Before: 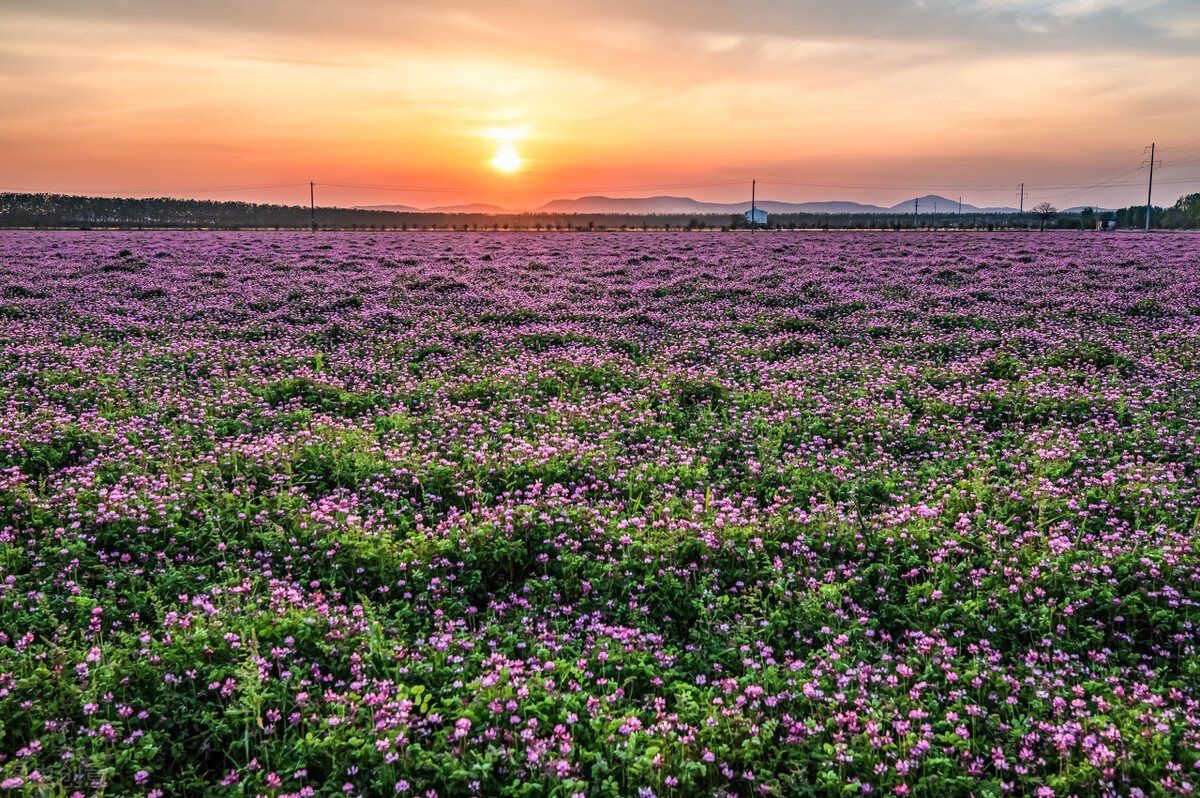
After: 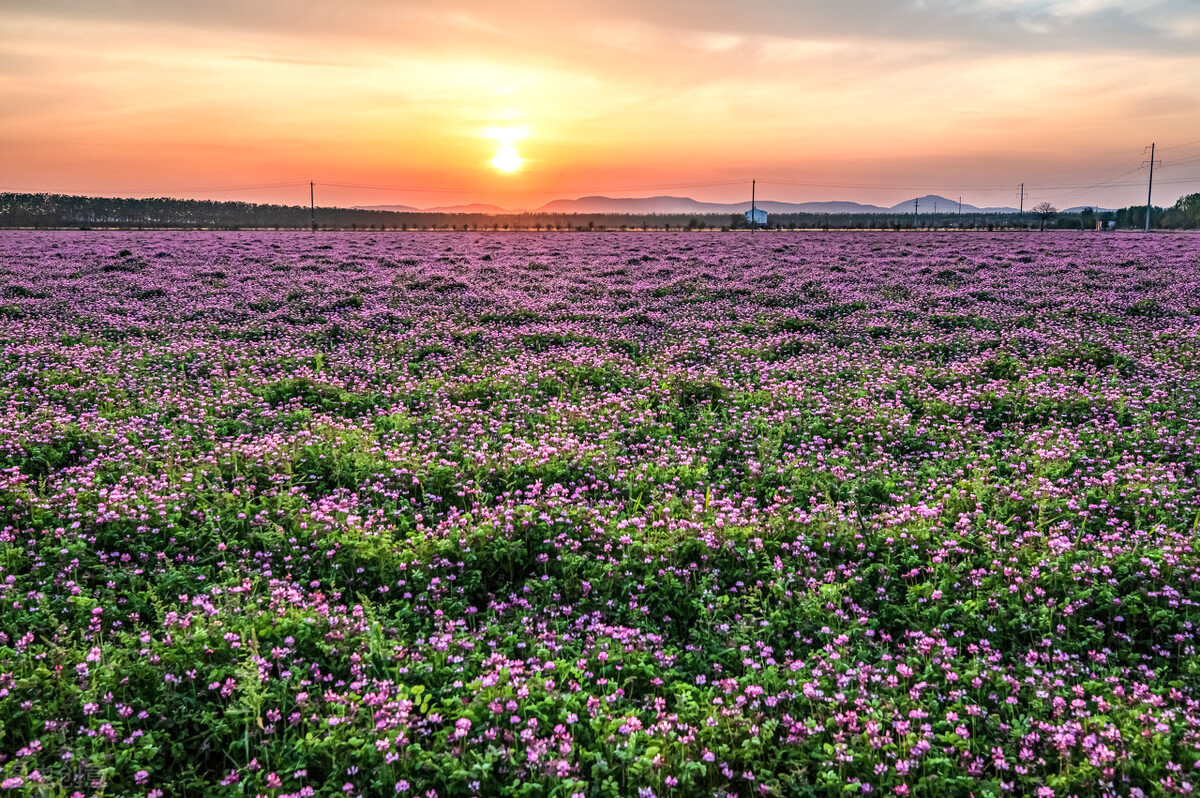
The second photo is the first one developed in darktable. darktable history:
exposure: exposure 0.206 EV, compensate exposure bias true, compensate highlight preservation false
